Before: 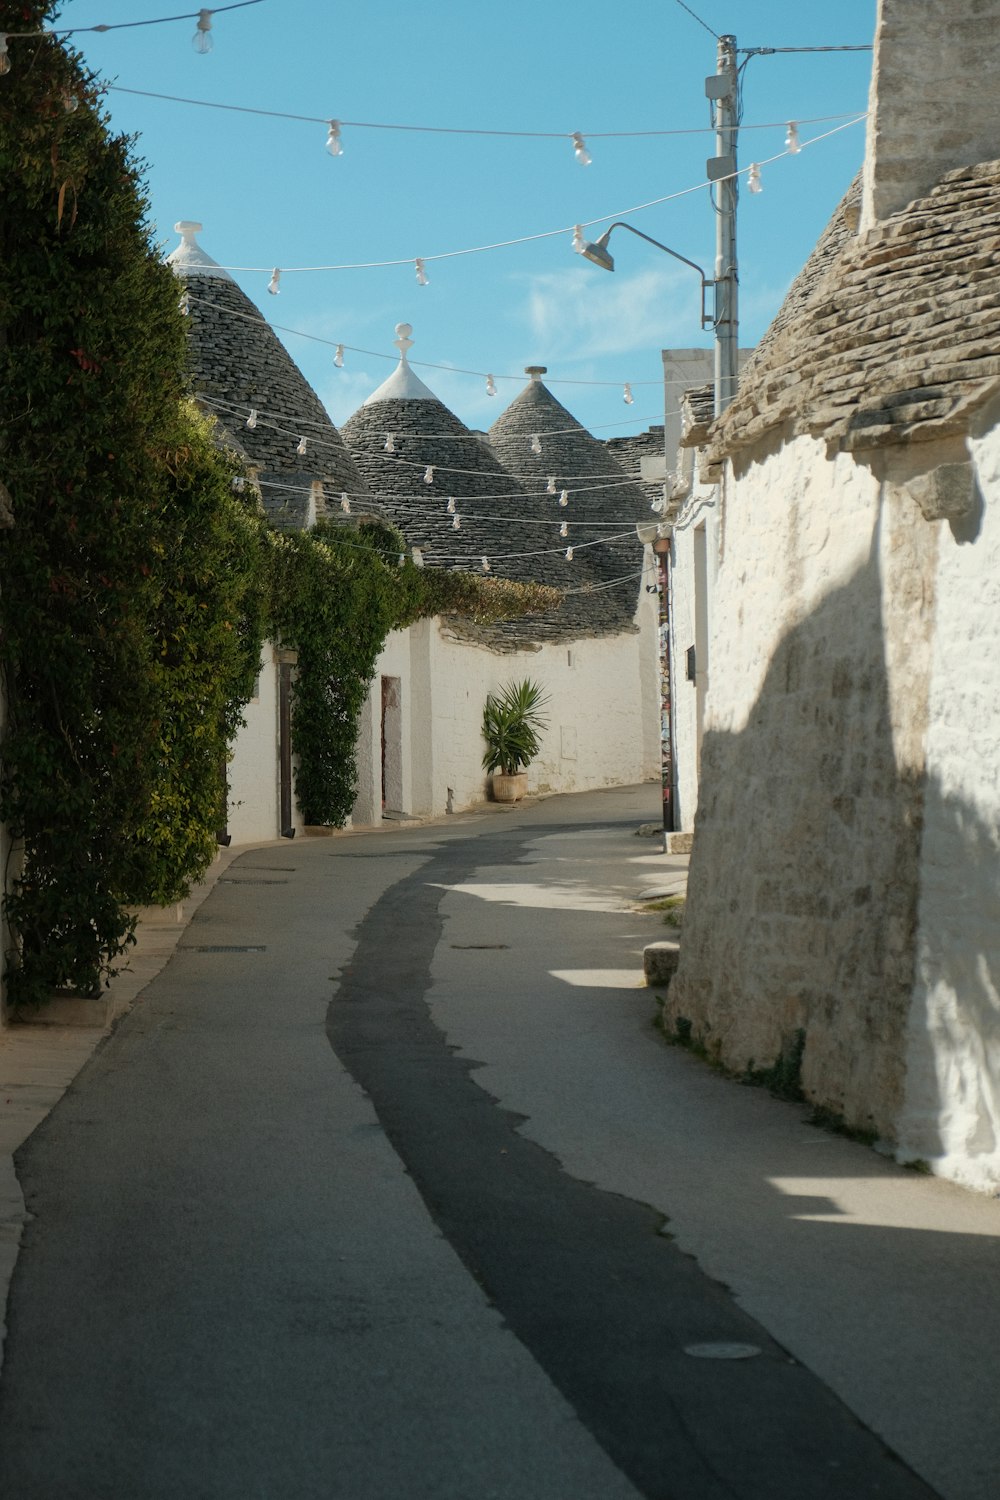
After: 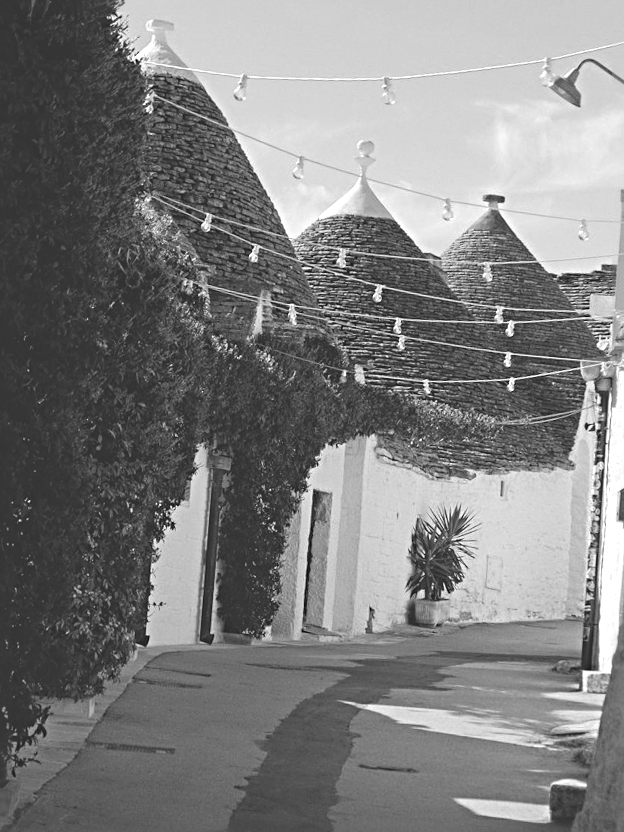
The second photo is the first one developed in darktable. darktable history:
exposure: black level correction -0.041, exposure 0.064 EV, compensate highlight preservation false
crop and rotate: angle -4.99°, left 2.122%, top 6.945%, right 27.566%, bottom 30.519%
sharpen: radius 4.883
tone equalizer: -8 EV -0.417 EV, -7 EV -0.389 EV, -6 EV -0.333 EV, -5 EV -0.222 EV, -3 EV 0.222 EV, -2 EV 0.333 EV, -1 EV 0.389 EV, +0 EV 0.417 EV, edges refinement/feathering 500, mask exposure compensation -1.57 EV, preserve details no
monochrome: on, module defaults
